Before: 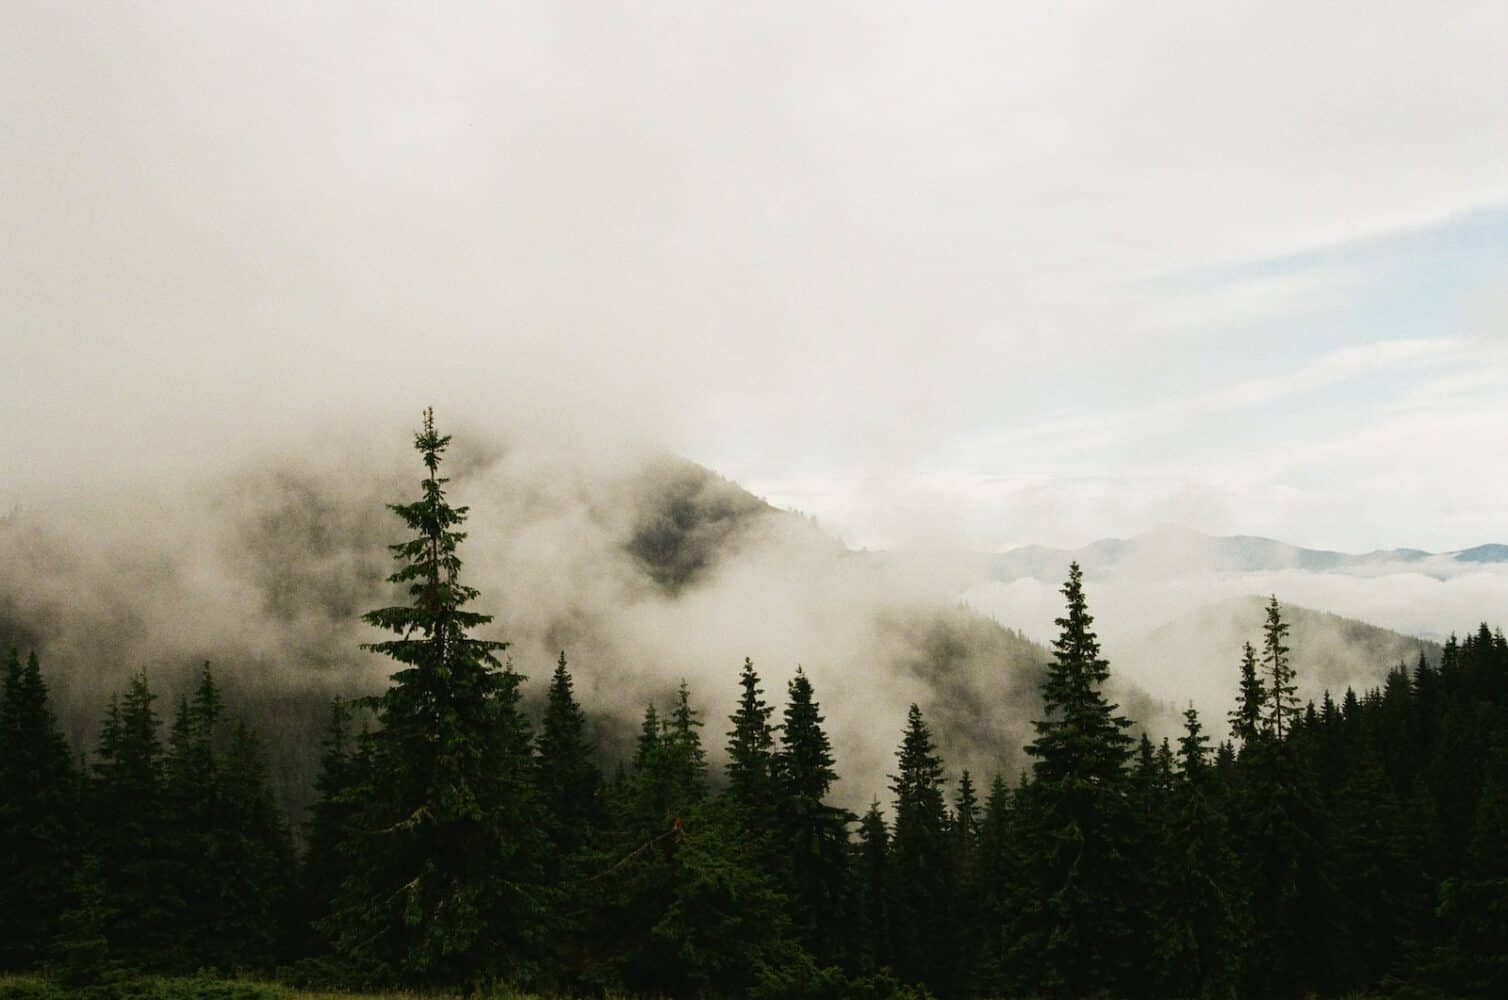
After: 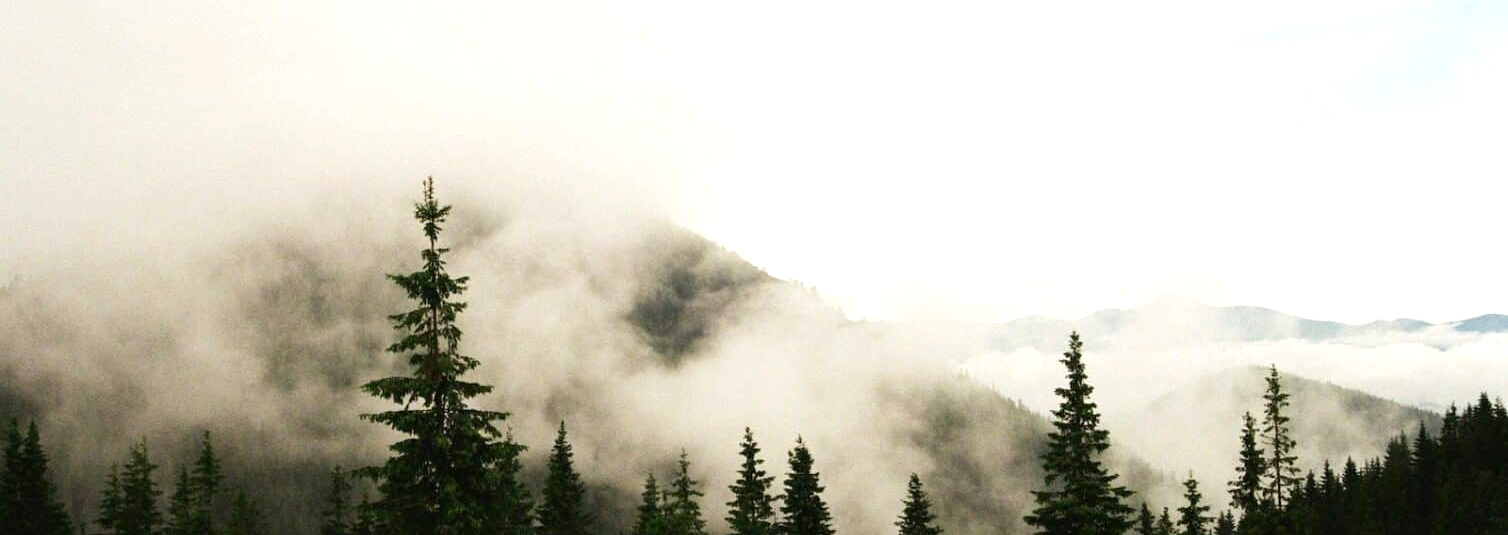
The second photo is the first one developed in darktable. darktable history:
exposure: black level correction 0.001, exposure 0.5 EV, compensate exposure bias true, compensate highlight preservation false
crop and rotate: top 23.043%, bottom 23.437%
